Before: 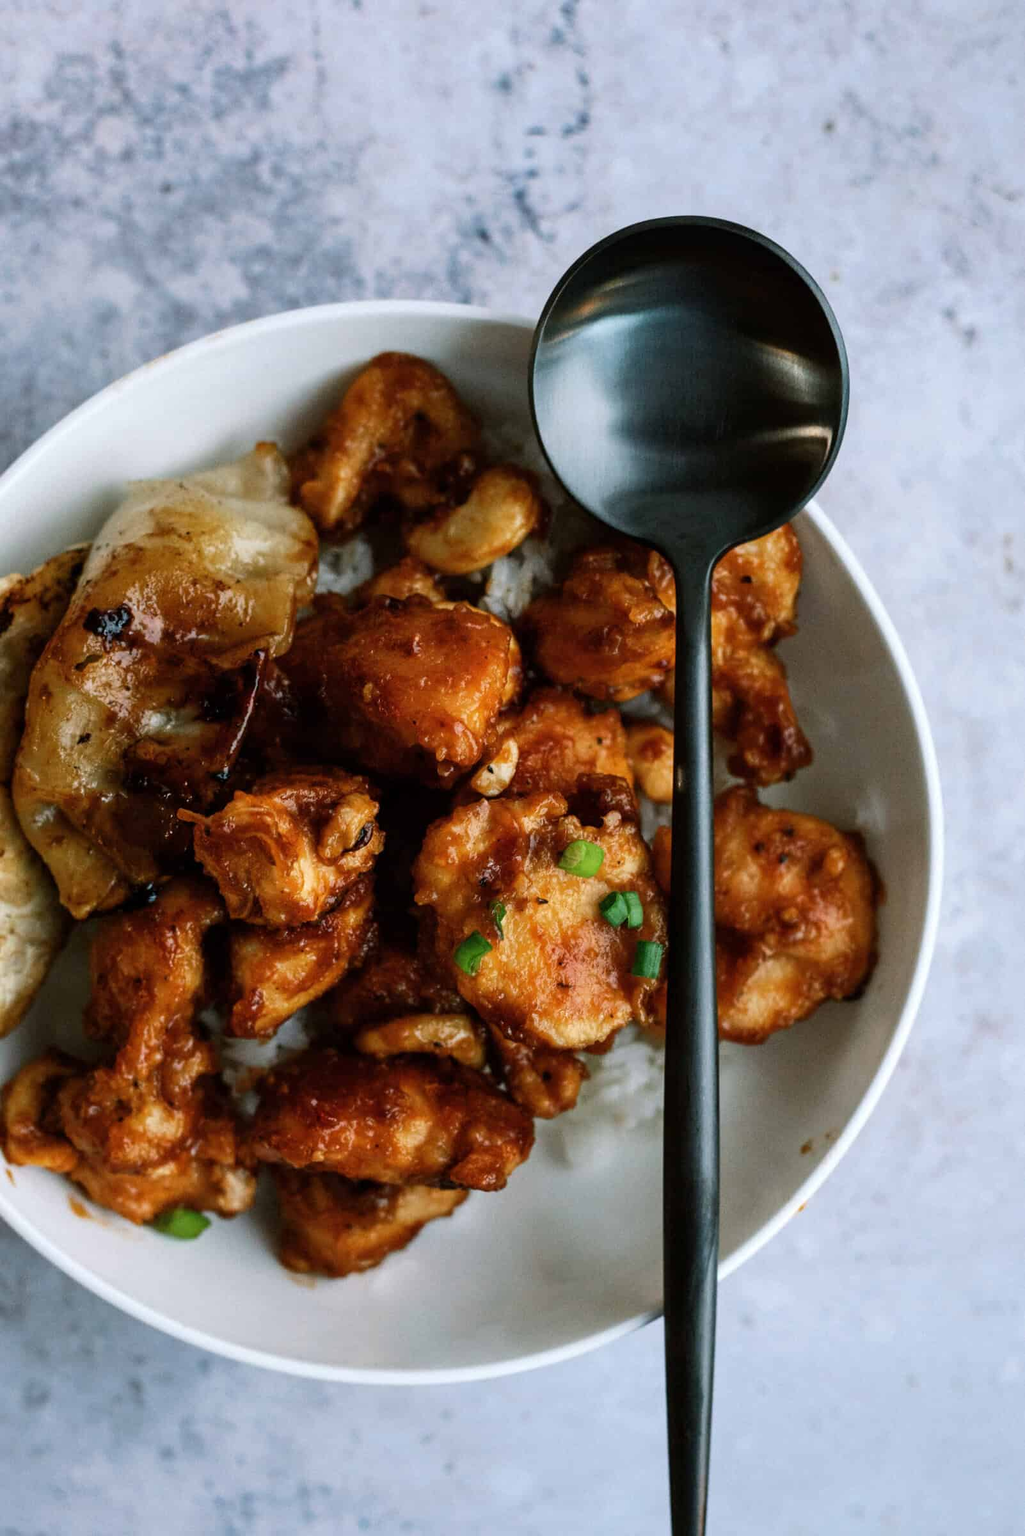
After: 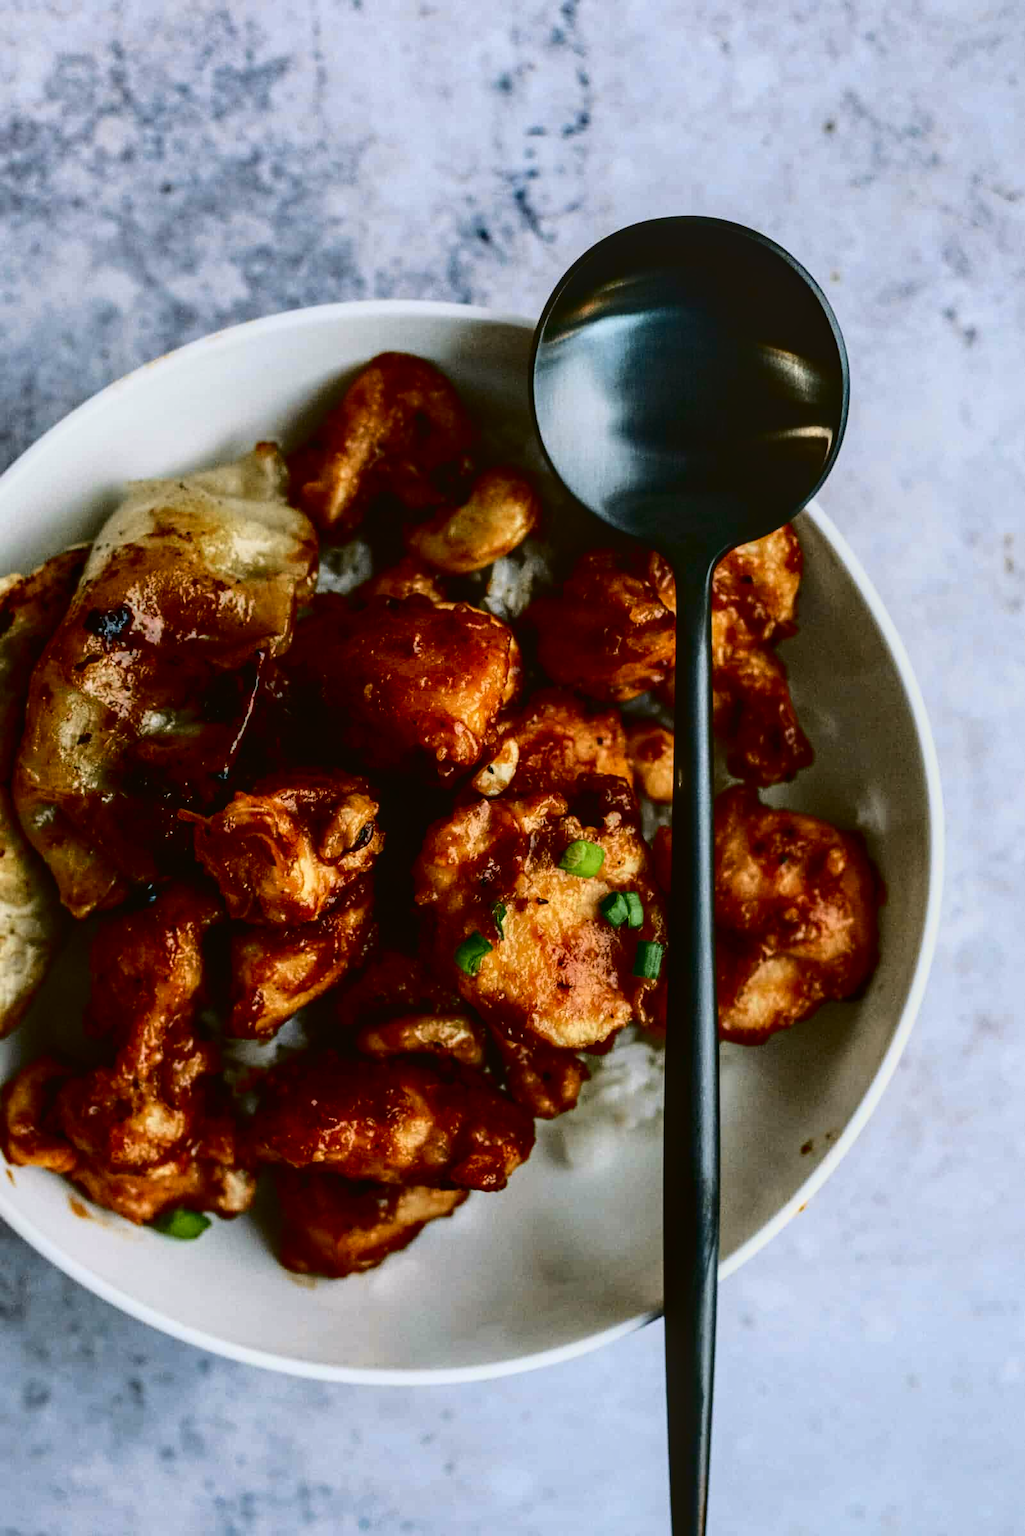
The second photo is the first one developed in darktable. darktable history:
contrast brightness saturation: contrast 0.2, brightness -0.11, saturation 0.1
exposure: exposure -0.293 EV, compensate highlight preservation false
tone curve: curves: ch0 [(0, 0.021) (0.049, 0.044) (0.152, 0.14) (0.328, 0.377) (0.473, 0.543) (0.641, 0.705) (0.85, 0.894) (1, 0.969)]; ch1 [(0, 0) (0.302, 0.331) (0.433, 0.432) (0.472, 0.47) (0.502, 0.503) (0.527, 0.521) (0.564, 0.58) (0.614, 0.626) (0.677, 0.701) (0.859, 0.885) (1, 1)]; ch2 [(0, 0) (0.33, 0.301) (0.447, 0.44) (0.487, 0.496) (0.502, 0.516) (0.535, 0.563) (0.565, 0.593) (0.608, 0.638) (1, 1)], color space Lab, independent channels, preserve colors none
local contrast: on, module defaults
